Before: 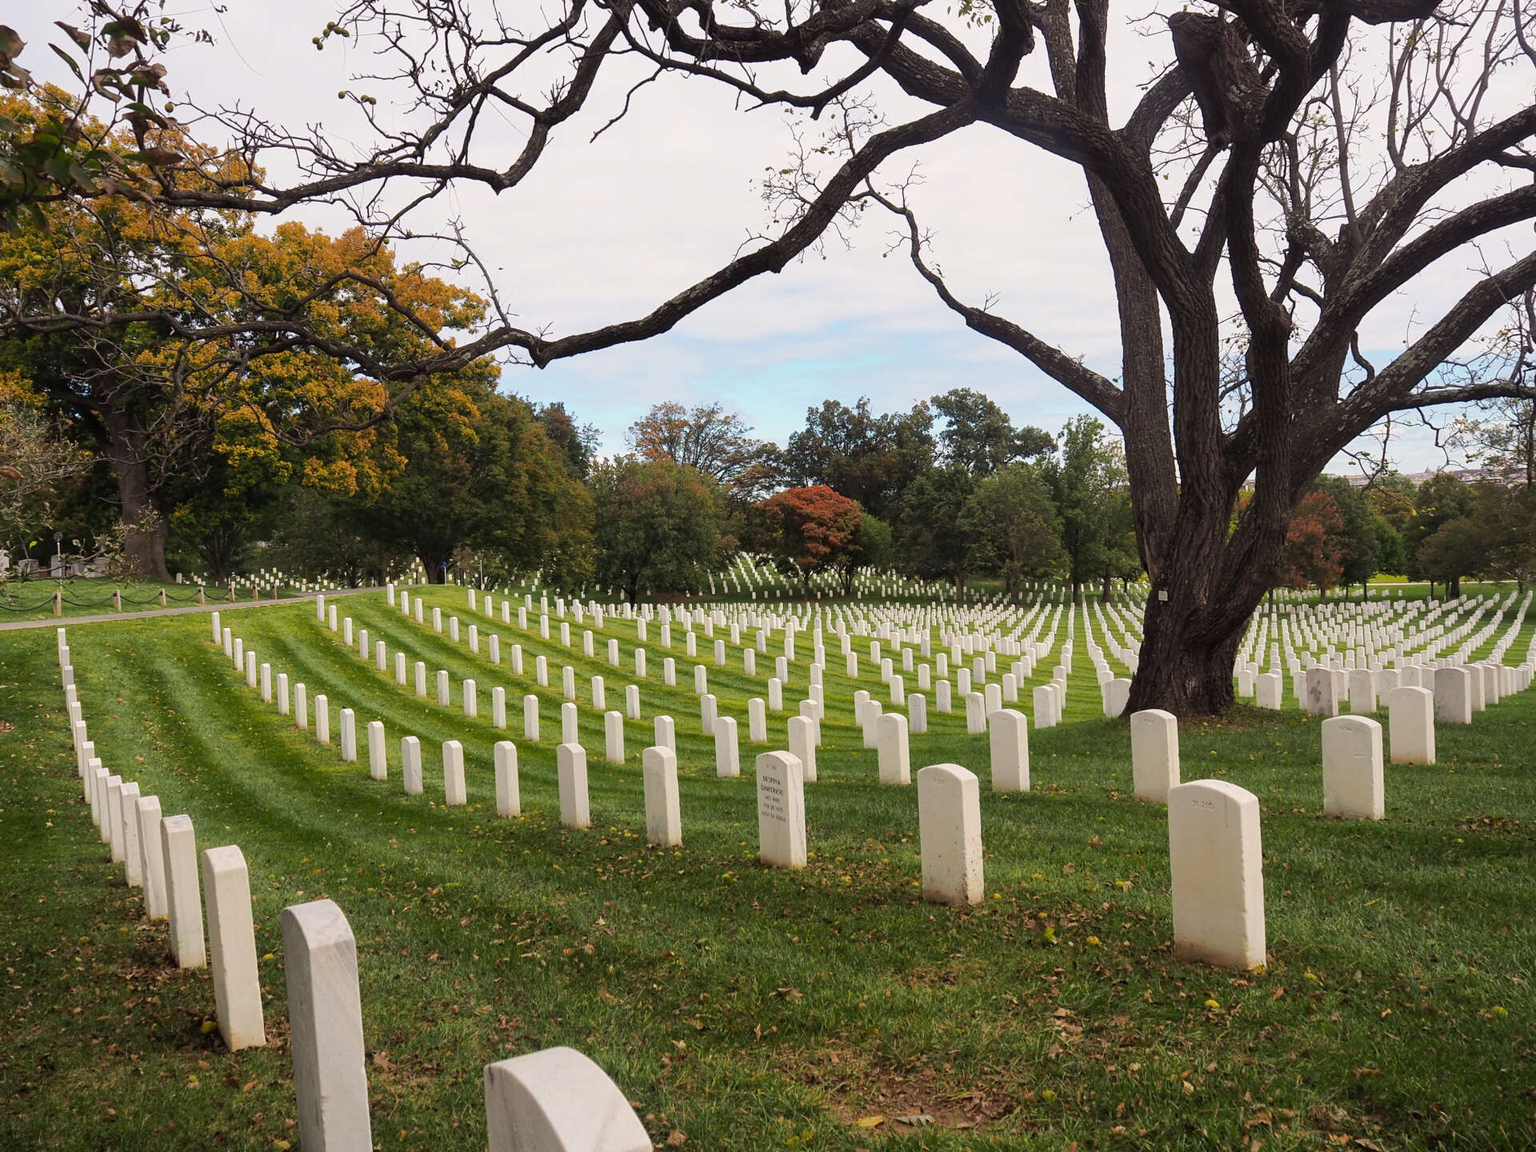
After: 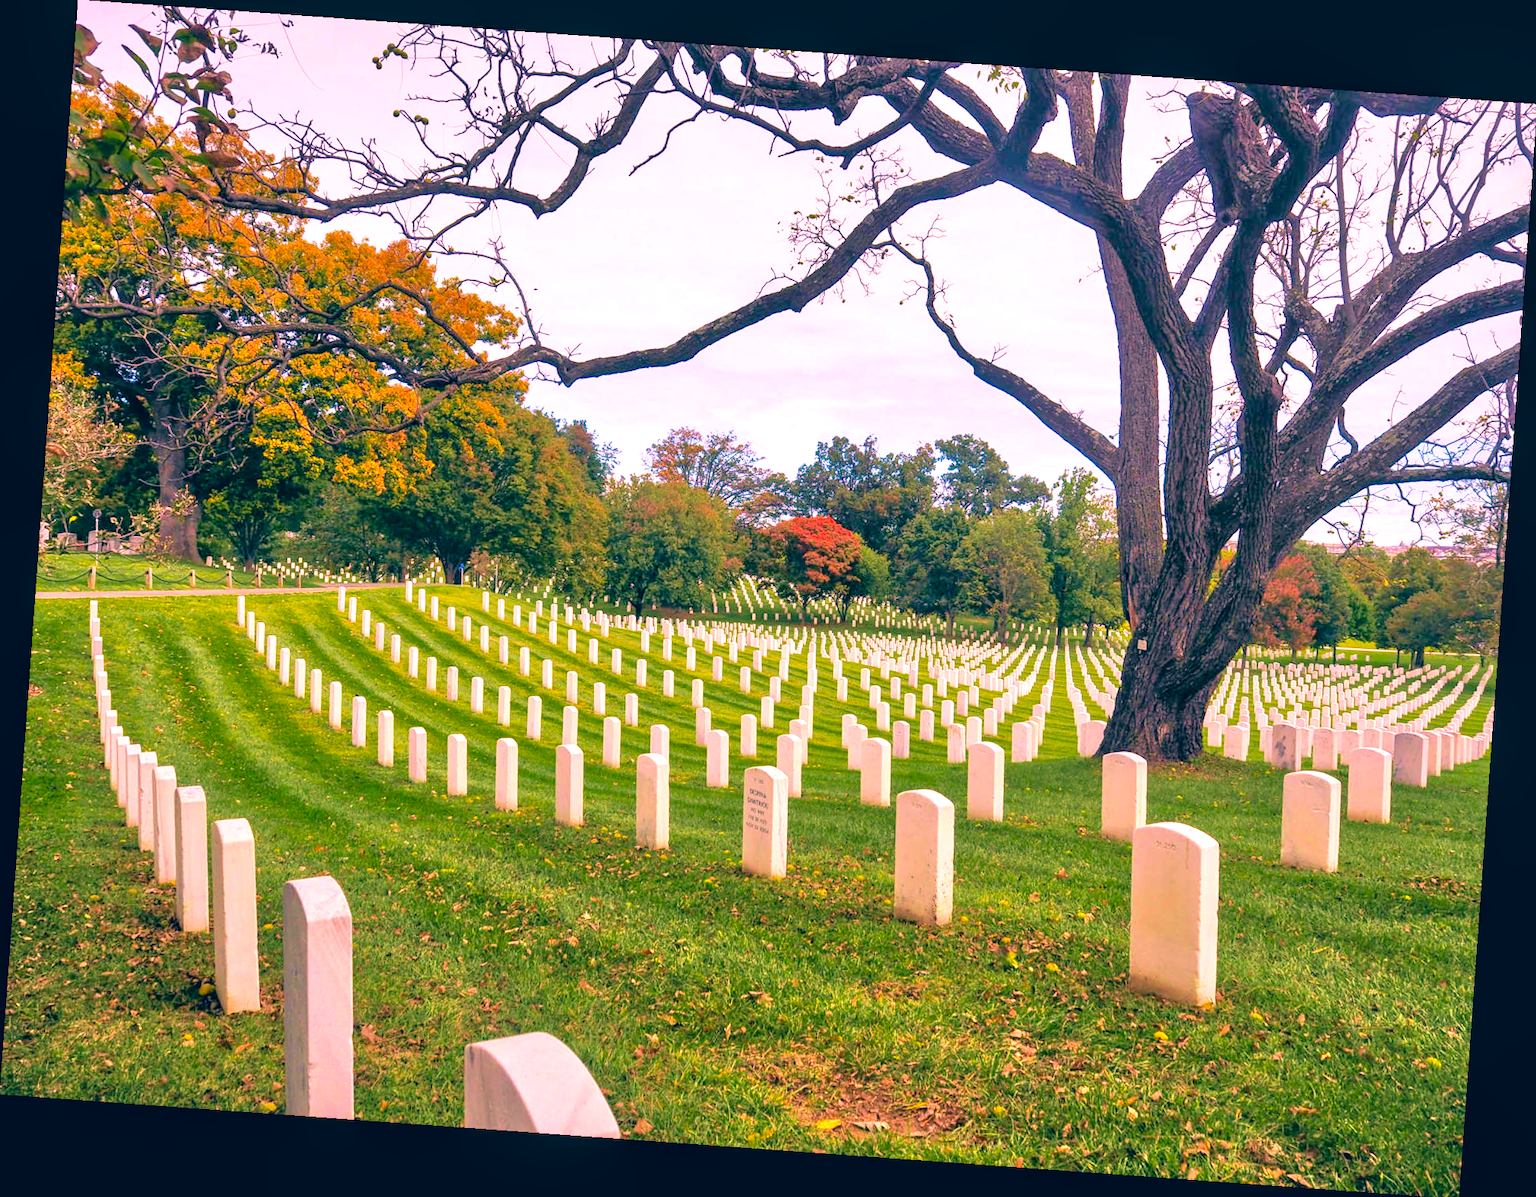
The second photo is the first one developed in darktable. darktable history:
tone equalizer: -7 EV 0.15 EV, -6 EV 0.6 EV, -5 EV 1.15 EV, -4 EV 1.33 EV, -3 EV 1.15 EV, -2 EV 0.6 EV, -1 EV 0.15 EV, mask exposure compensation -0.5 EV
color correction: highlights a* 17.03, highlights b* 0.205, shadows a* -15.38, shadows b* -14.56, saturation 1.5
local contrast: on, module defaults
velvia: strength 45%
exposure: exposure 0.566 EV, compensate highlight preservation false
rotate and perspective: rotation 4.1°, automatic cropping off
